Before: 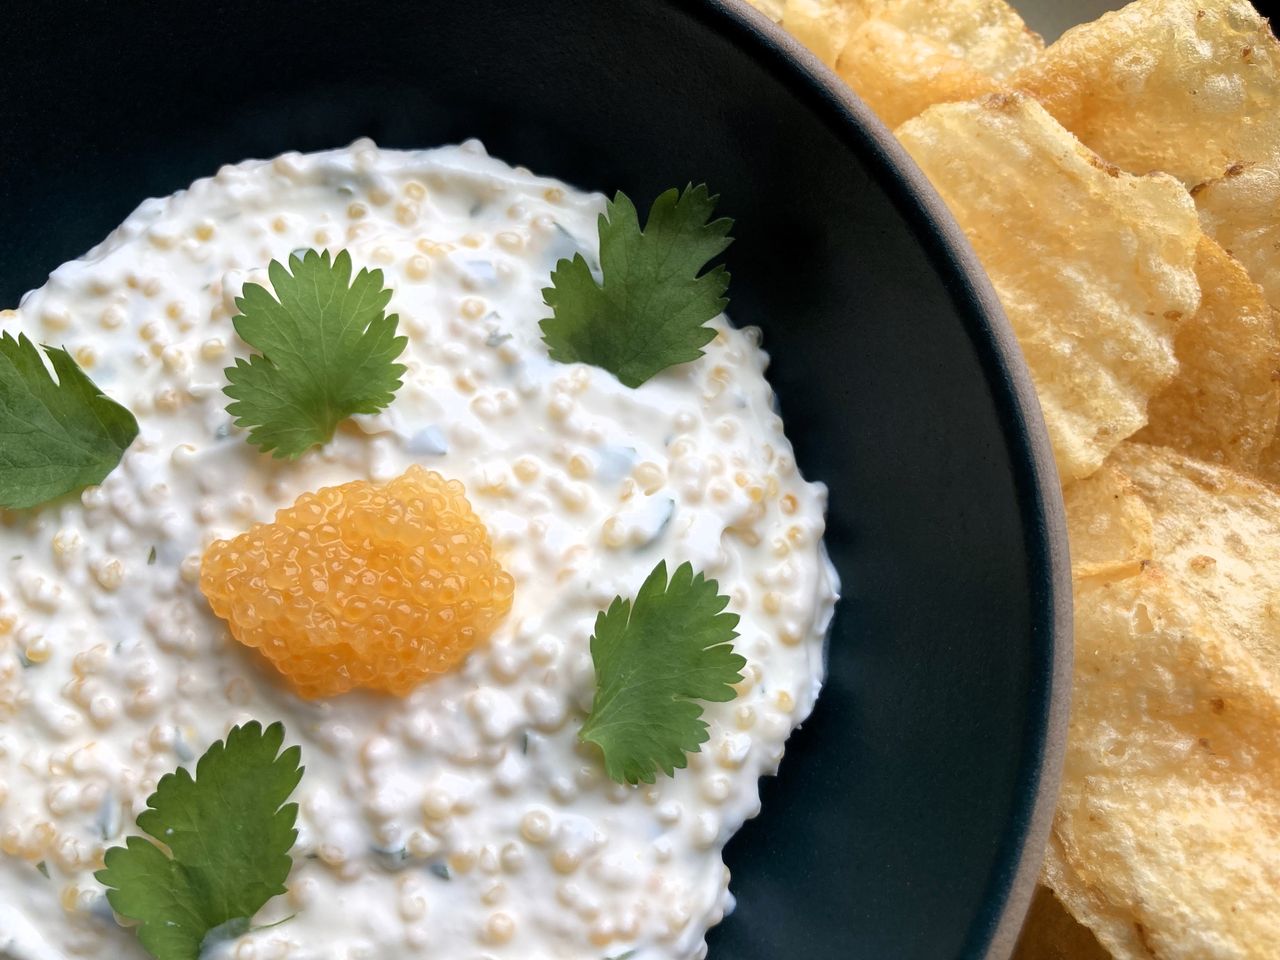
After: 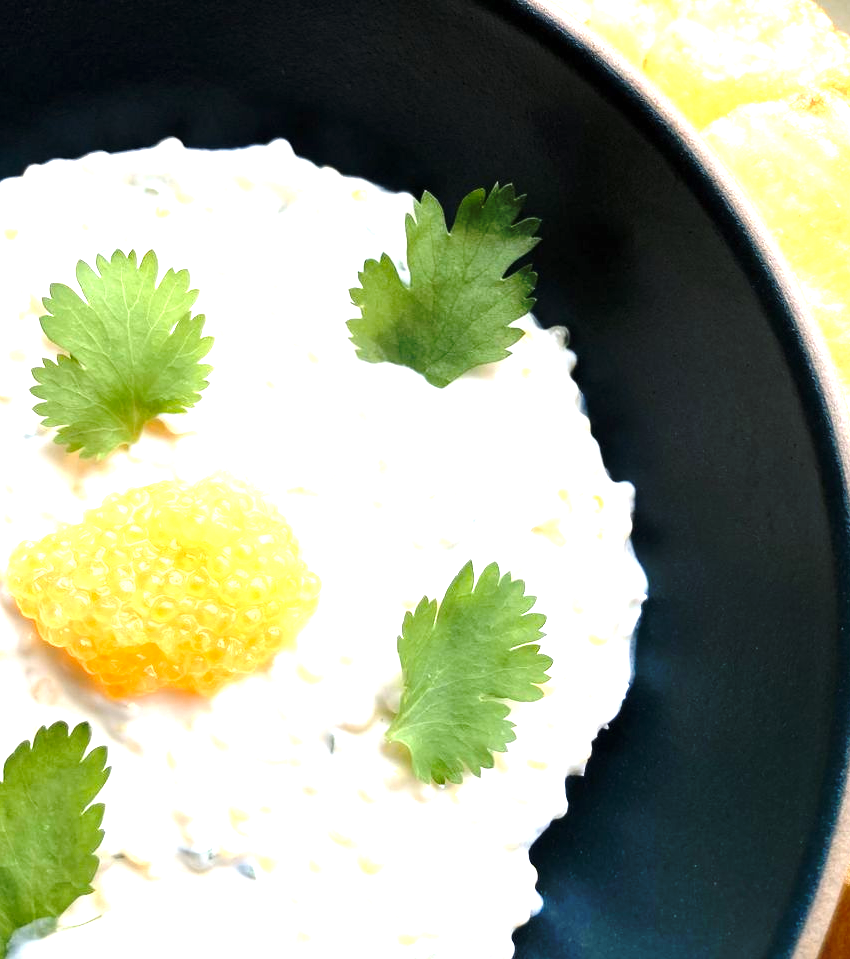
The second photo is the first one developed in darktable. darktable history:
base curve: curves: ch0 [(0, 0) (0.073, 0.04) (0.157, 0.139) (0.492, 0.492) (0.758, 0.758) (1, 1)], preserve colors none
crop and rotate: left 15.088%, right 18.497%
exposure: black level correction 0, exposure 1.742 EV, compensate highlight preservation false
